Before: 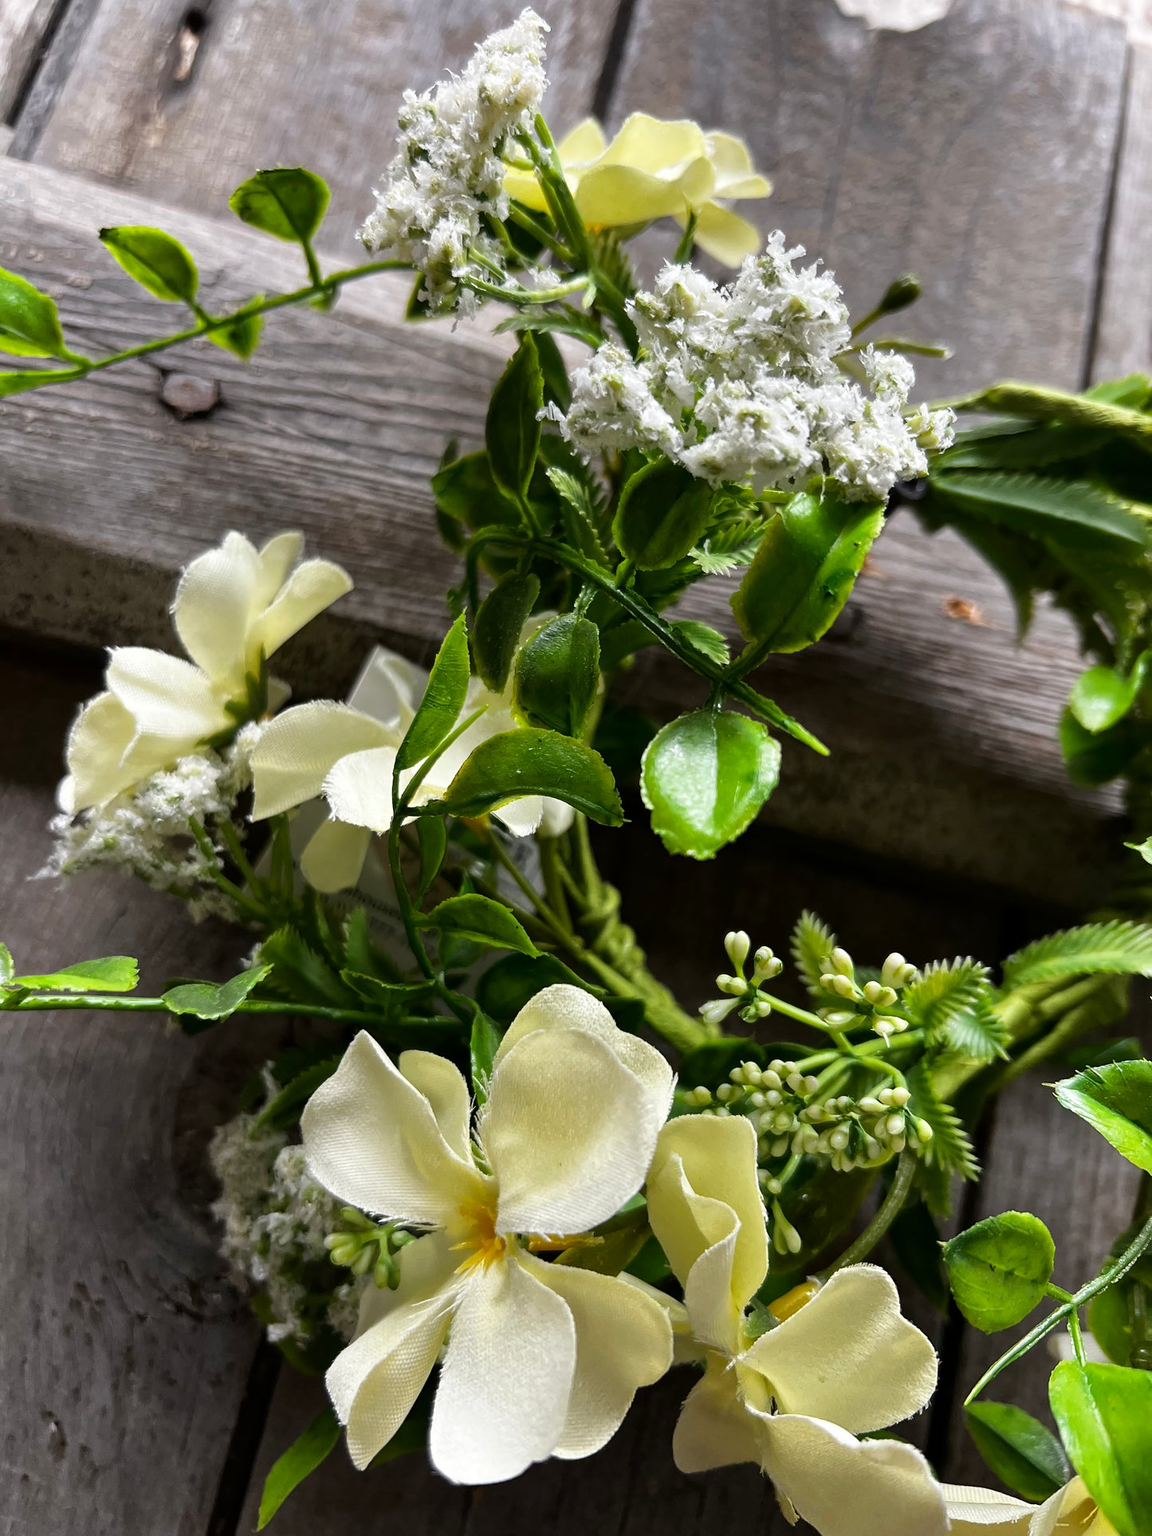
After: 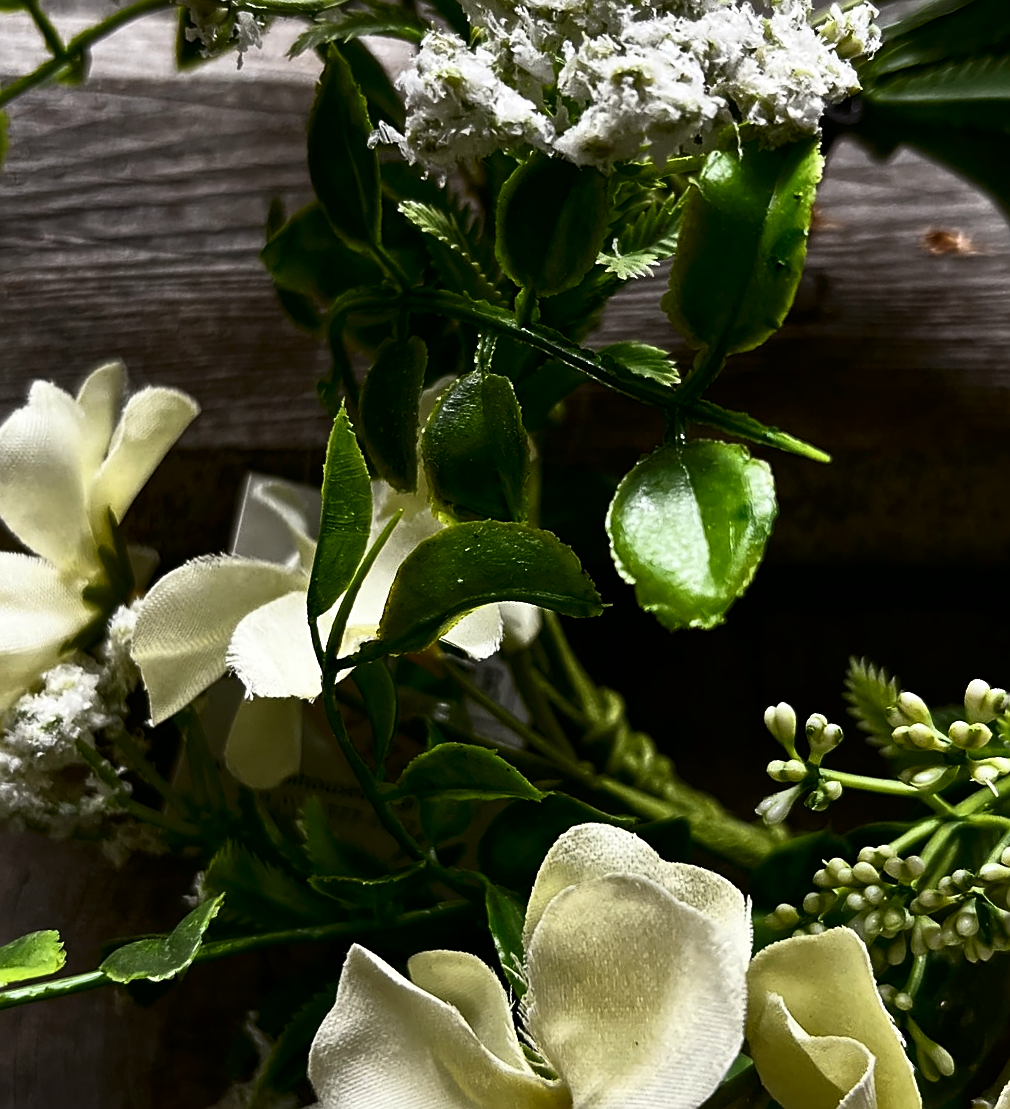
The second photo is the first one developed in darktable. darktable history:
rgb curve: curves: ch0 [(0, 0) (0.415, 0.237) (1, 1)]
sharpen: on, module defaults
rotate and perspective: rotation -14.8°, crop left 0.1, crop right 0.903, crop top 0.25, crop bottom 0.748
contrast brightness saturation: contrast 0.28
crop and rotate: left 15.055%, right 18.278%
color balance: mode lift, gamma, gain (sRGB), lift [1, 0.99, 1.01, 0.992], gamma [1, 1.037, 0.974, 0.963]
